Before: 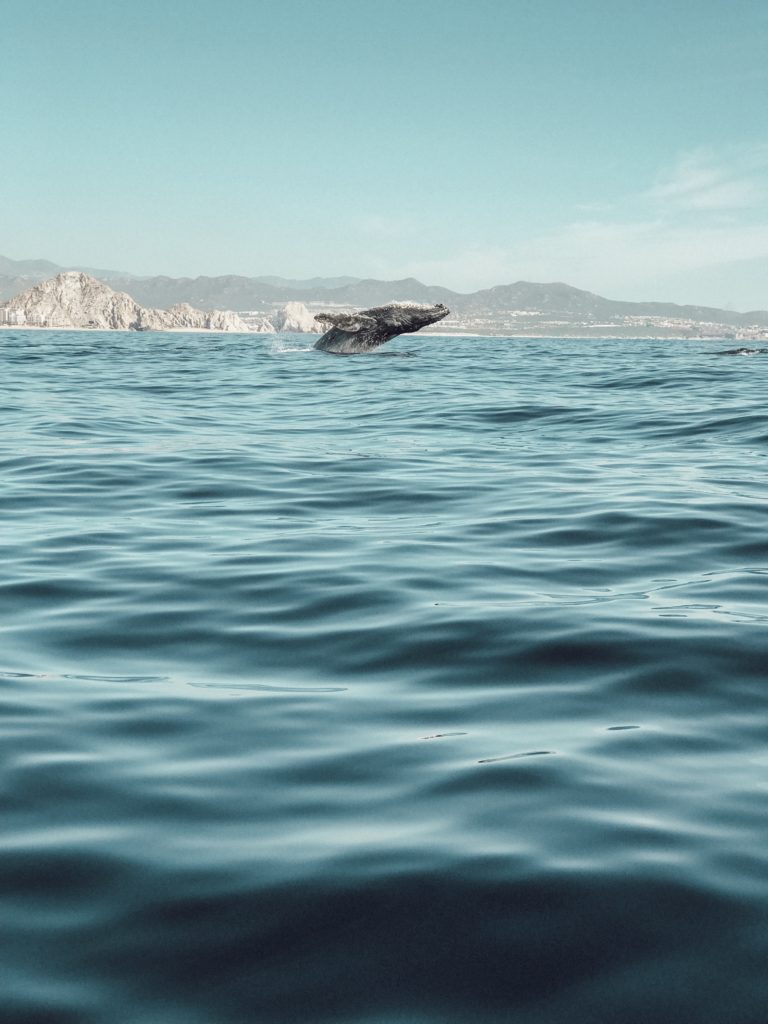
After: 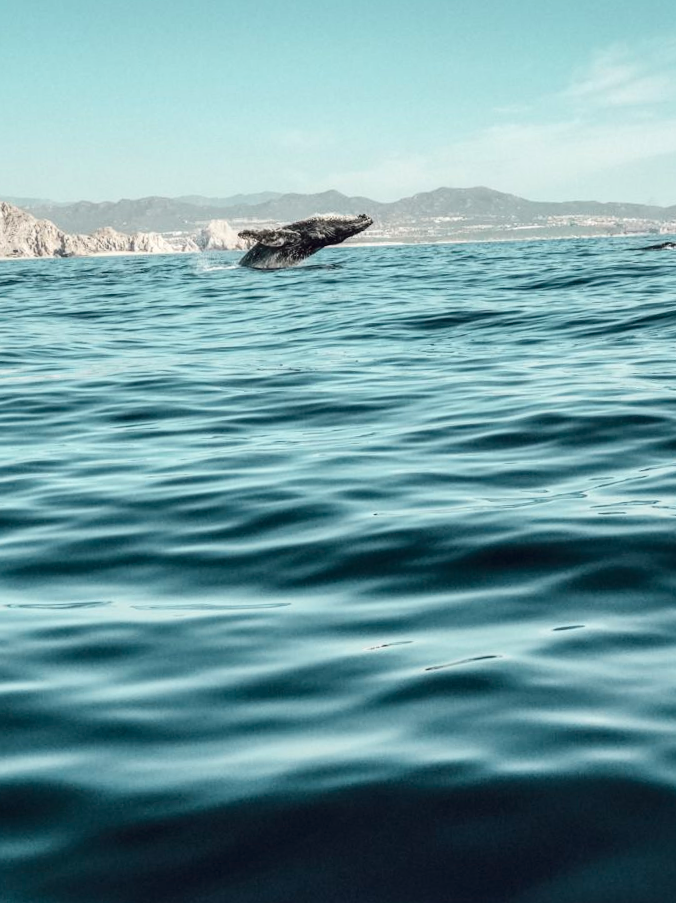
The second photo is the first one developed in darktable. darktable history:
local contrast: on, module defaults
crop and rotate: angle 3.05°, left 5.841%, top 5.671%
tone curve: curves: ch0 [(0, 0) (0.003, 0.02) (0.011, 0.021) (0.025, 0.022) (0.044, 0.023) (0.069, 0.026) (0.1, 0.04) (0.136, 0.06) (0.177, 0.092) (0.224, 0.127) (0.277, 0.176) (0.335, 0.258) (0.399, 0.349) (0.468, 0.444) (0.543, 0.546) (0.623, 0.649) (0.709, 0.754) (0.801, 0.842) (0.898, 0.922) (1, 1)], color space Lab, independent channels
shadows and highlights: shadows 36.54, highlights -27.2, soften with gaussian
